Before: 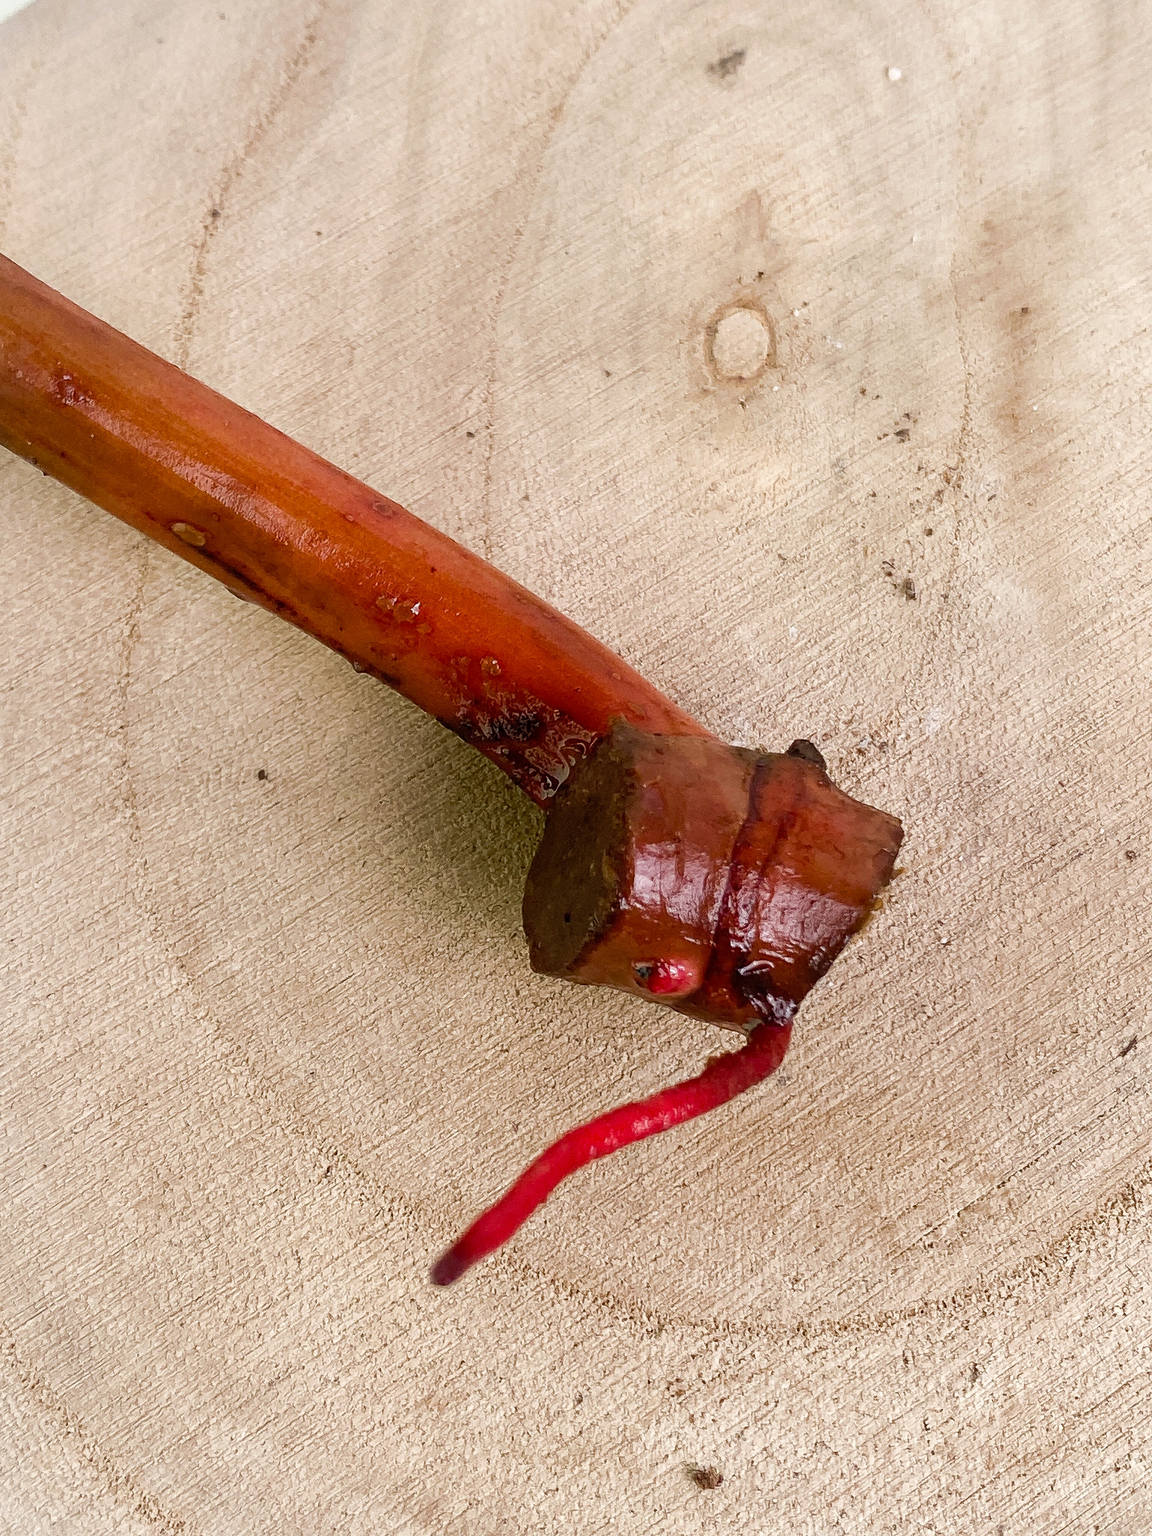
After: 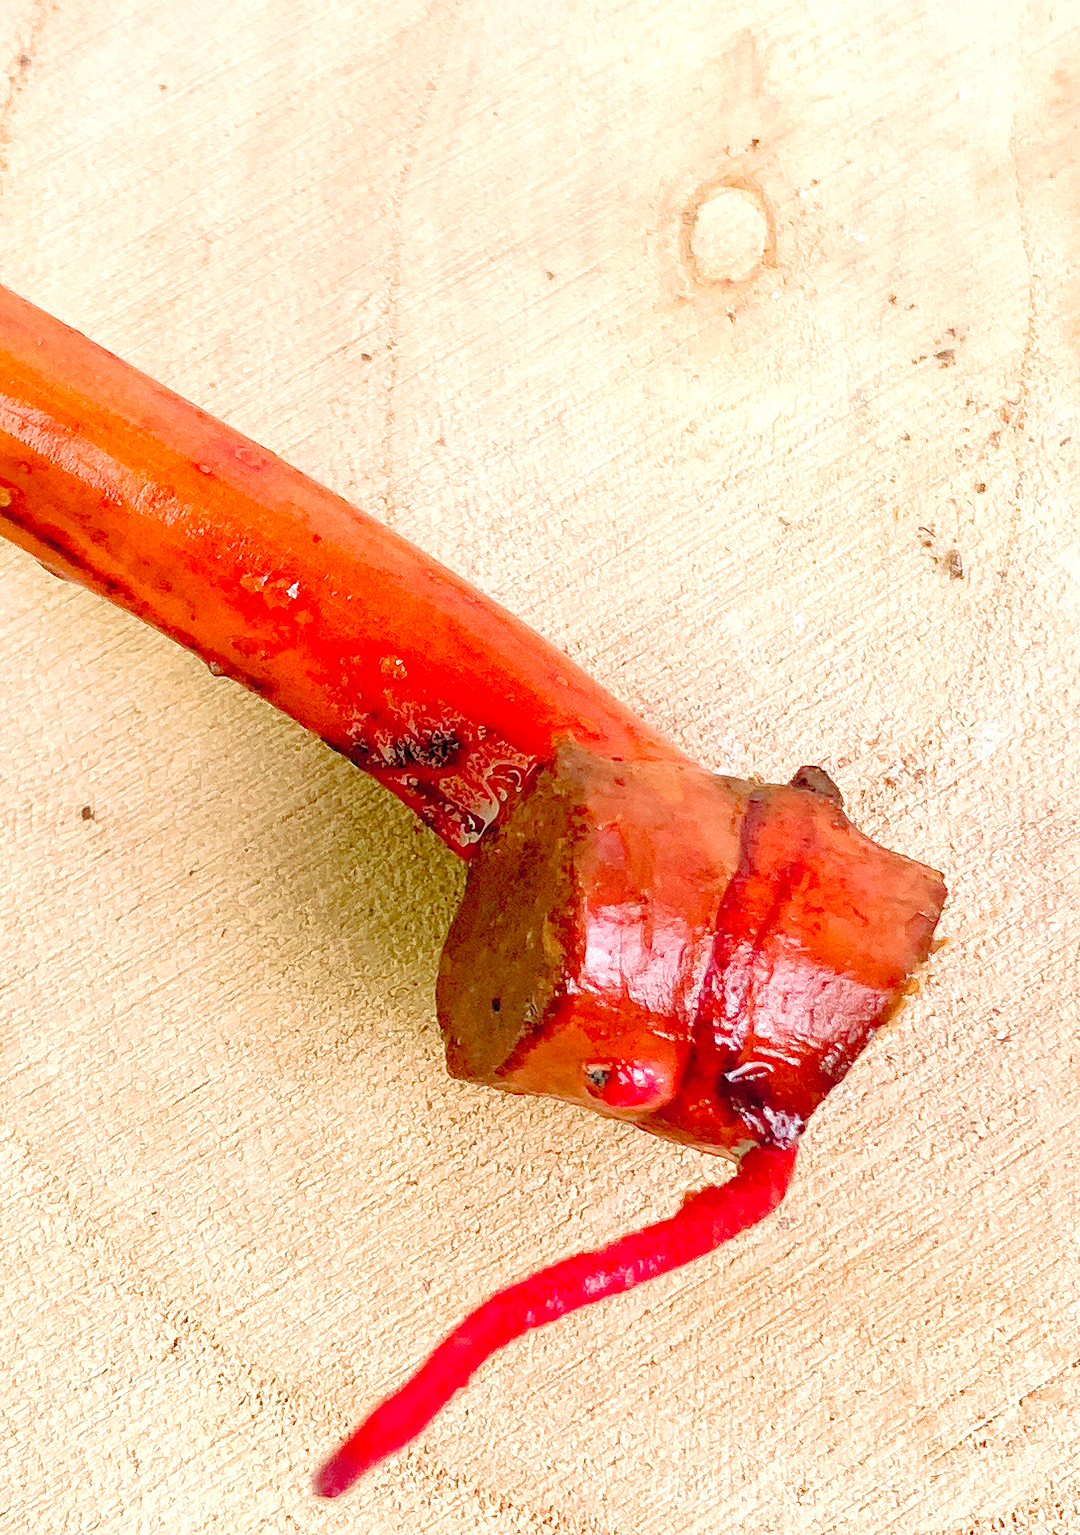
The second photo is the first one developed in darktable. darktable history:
crop and rotate: left 17.143%, top 10.981%, right 12.851%, bottom 14.411%
levels: levels [0.008, 0.318, 0.836]
